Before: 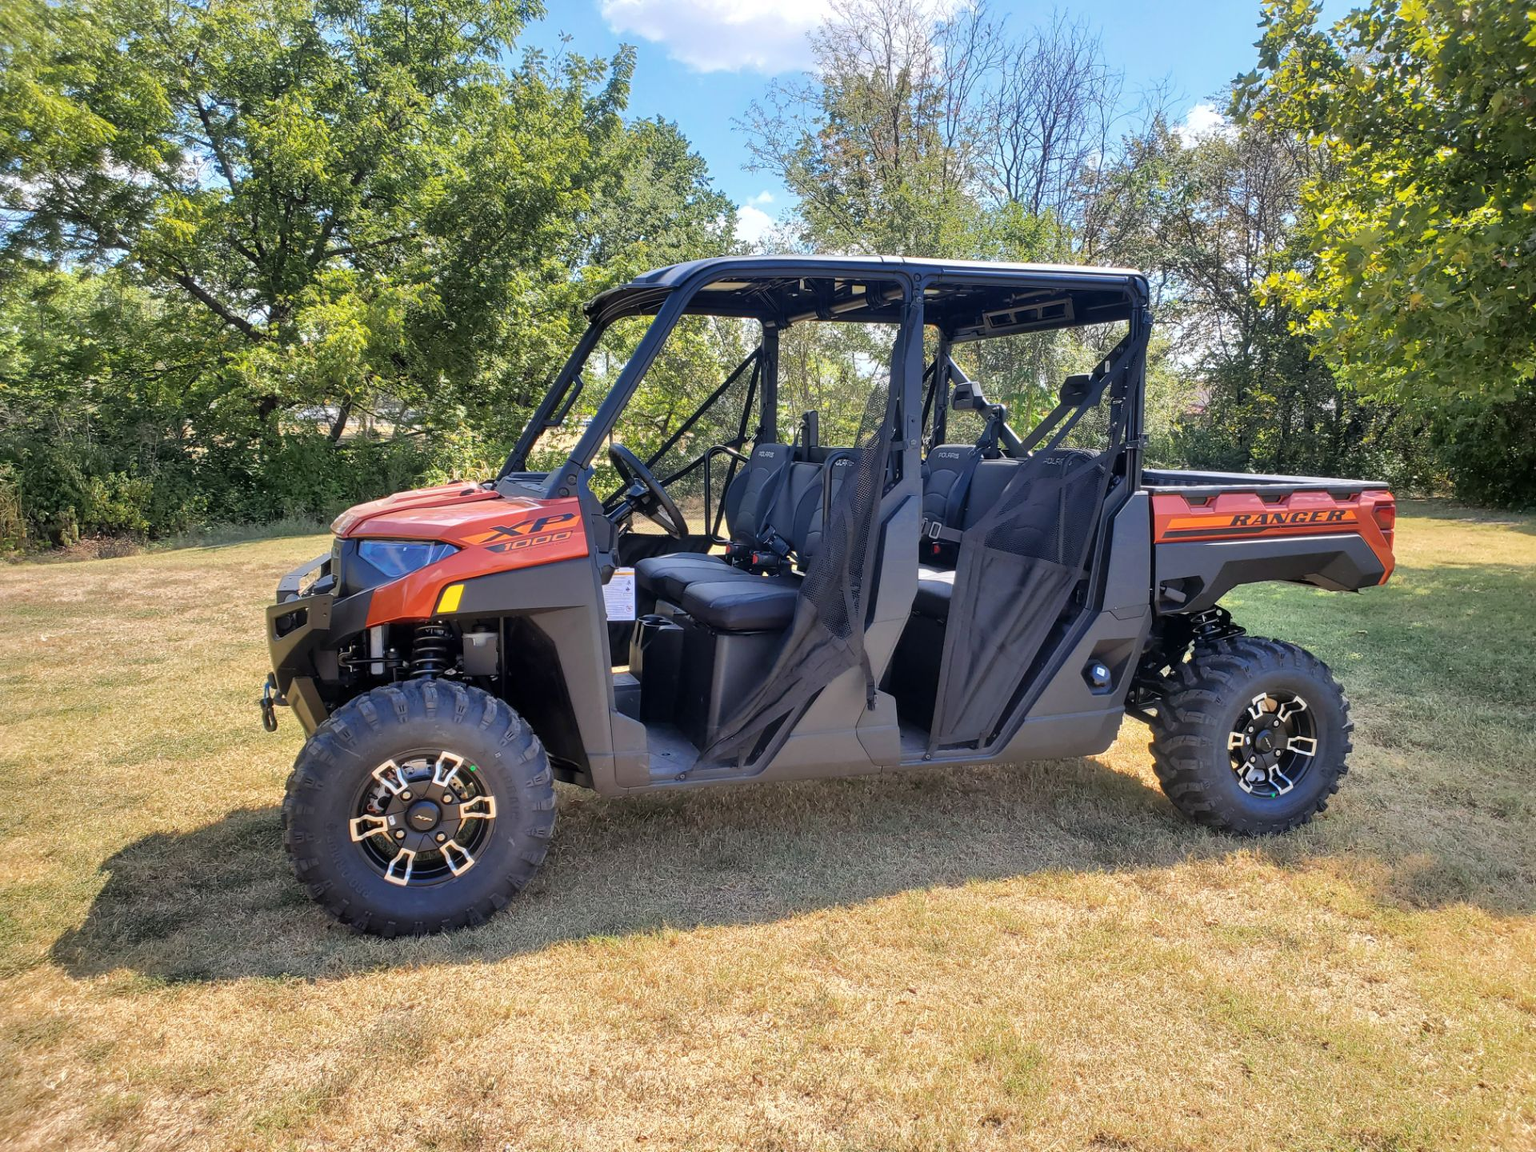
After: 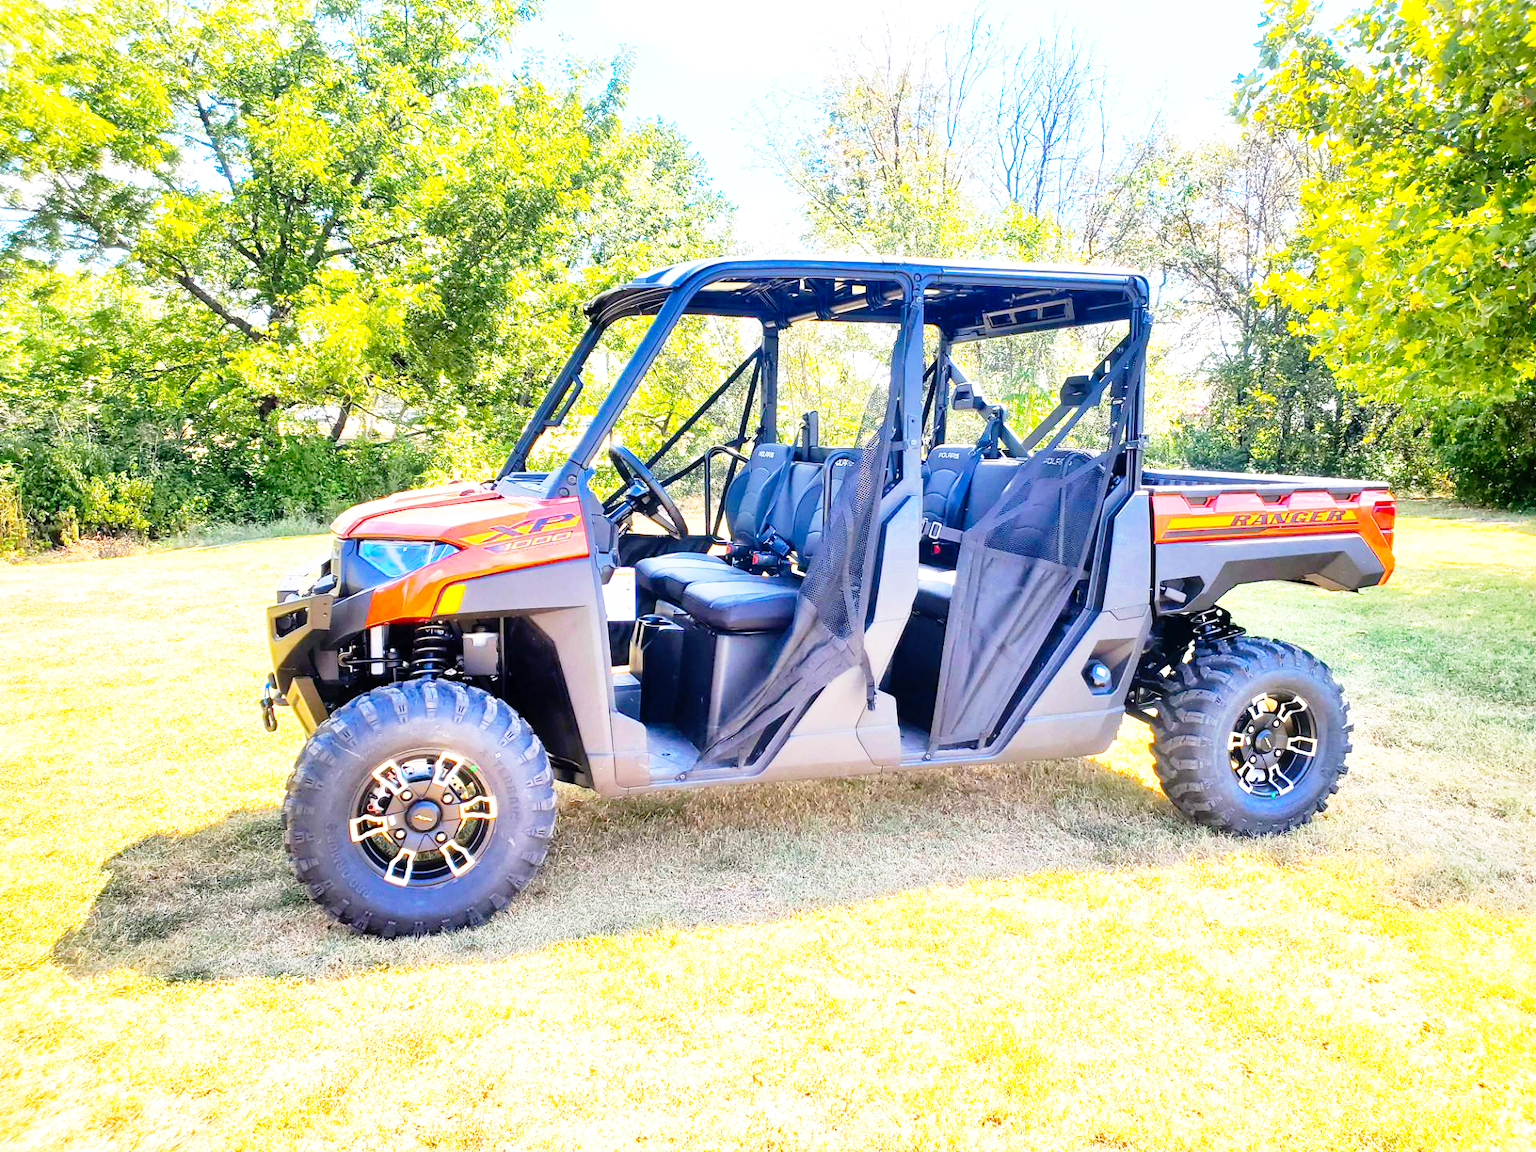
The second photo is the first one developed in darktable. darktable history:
color balance rgb: power › hue 61.67°, highlights gain › chroma 0.157%, highlights gain › hue 330.87°, linear chroma grading › global chroma 14.367%, perceptual saturation grading › global saturation 30.015%
base curve: curves: ch0 [(0, 0) (0.012, 0.01) (0.073, 0.168) (0.31, 0.711) (0.645, 0.957) (1, 1)], preserve colors none
exposure: black level correction 0, exposure 1.001 EV, compensate exposure bias true, compensate highlight preservation false
